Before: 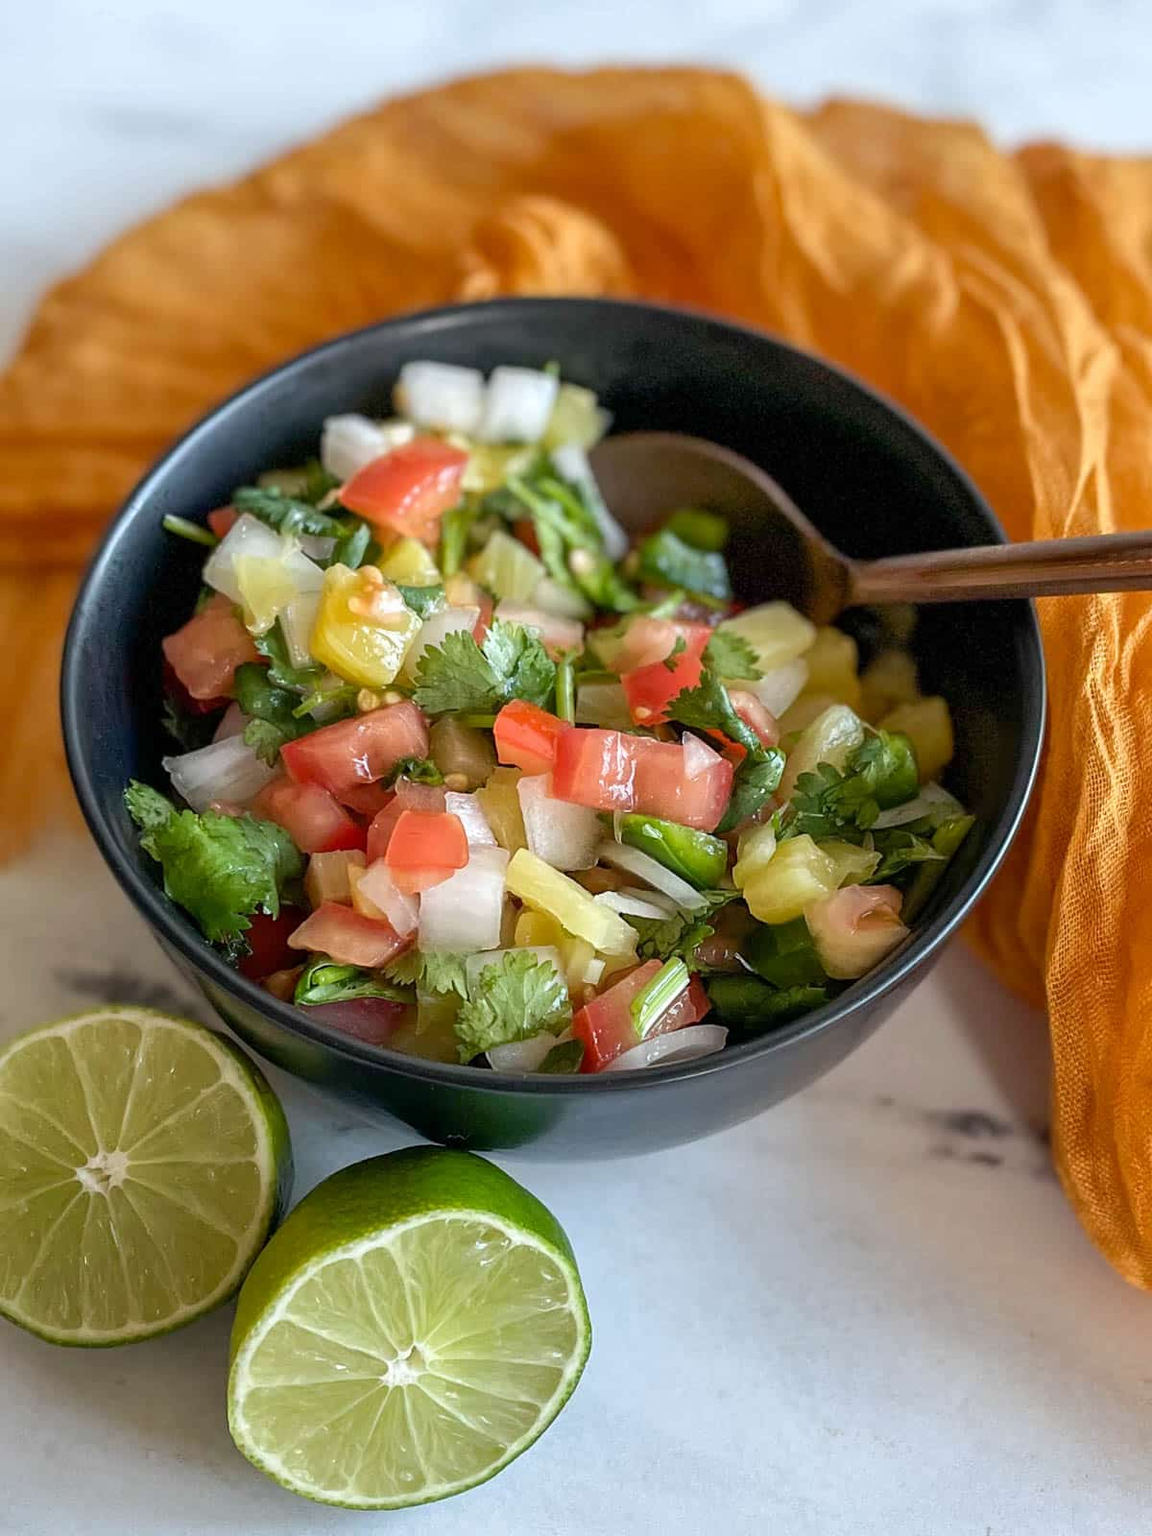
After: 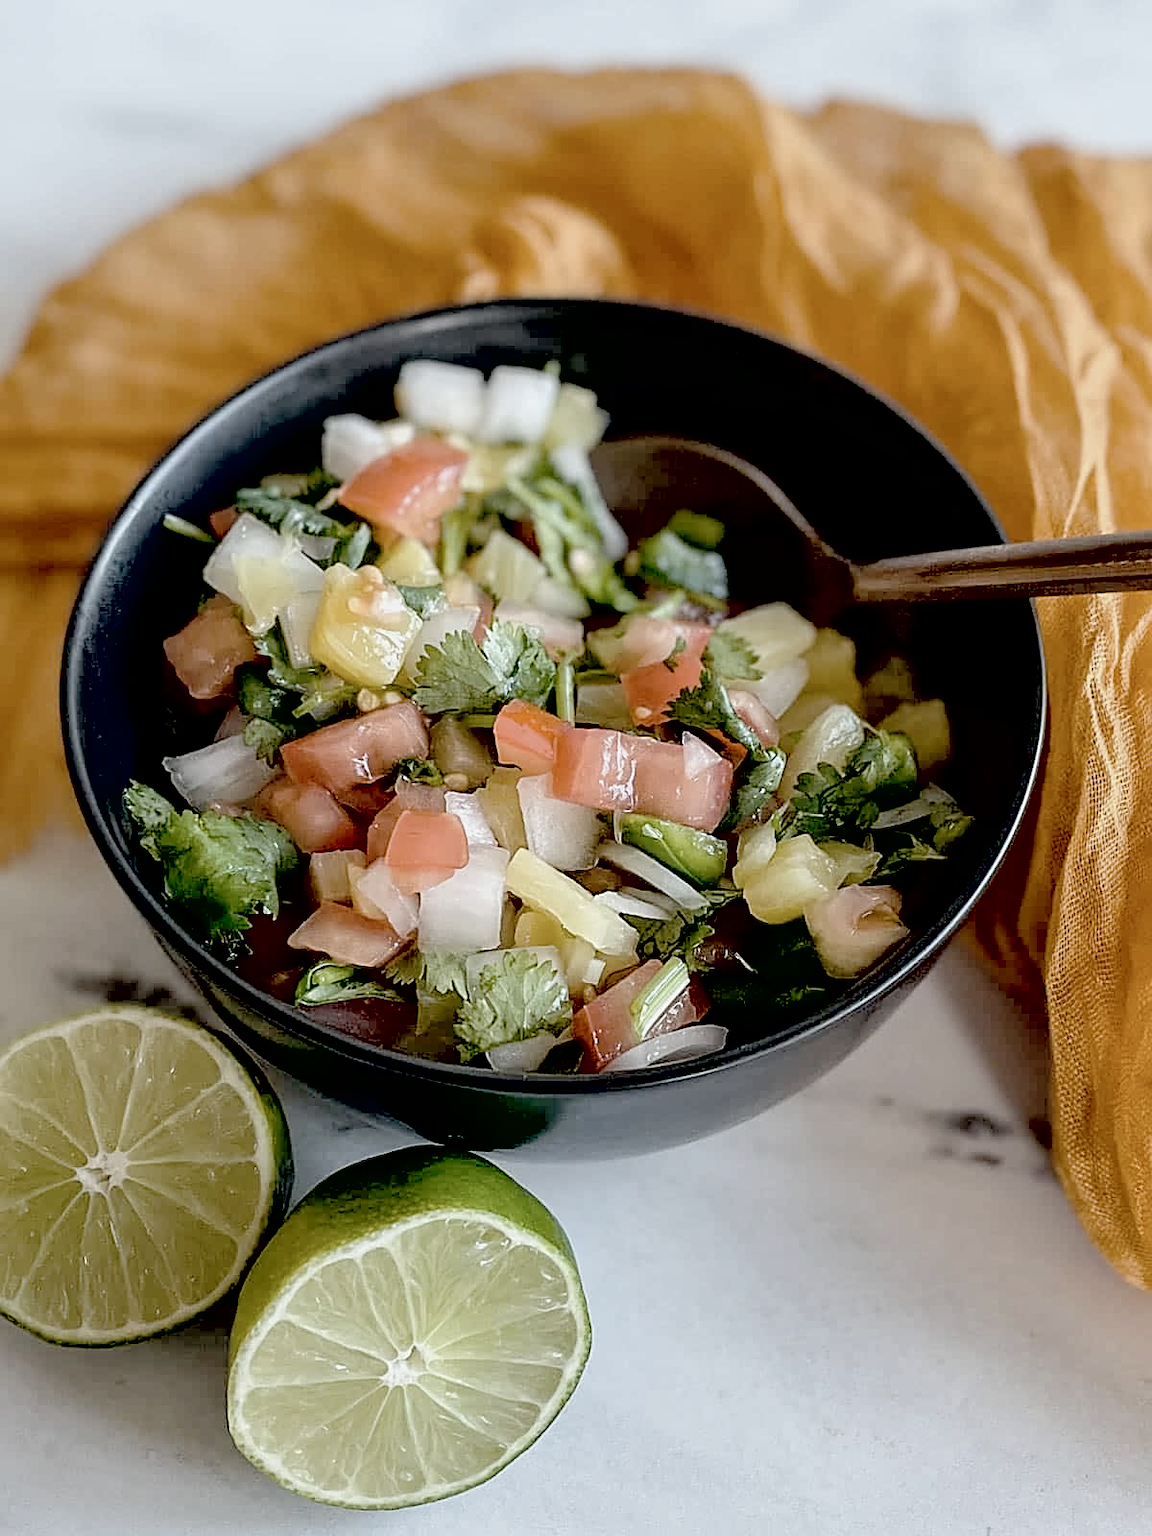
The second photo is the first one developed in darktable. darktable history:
exposure: black level correction 0.045, exposure -0.234 EV, compensate exposure bias true, compensate highlight preservation false
sharpen: on, module defaults
contrast brightness saturation: brightness 0.186, saturation -0.509
